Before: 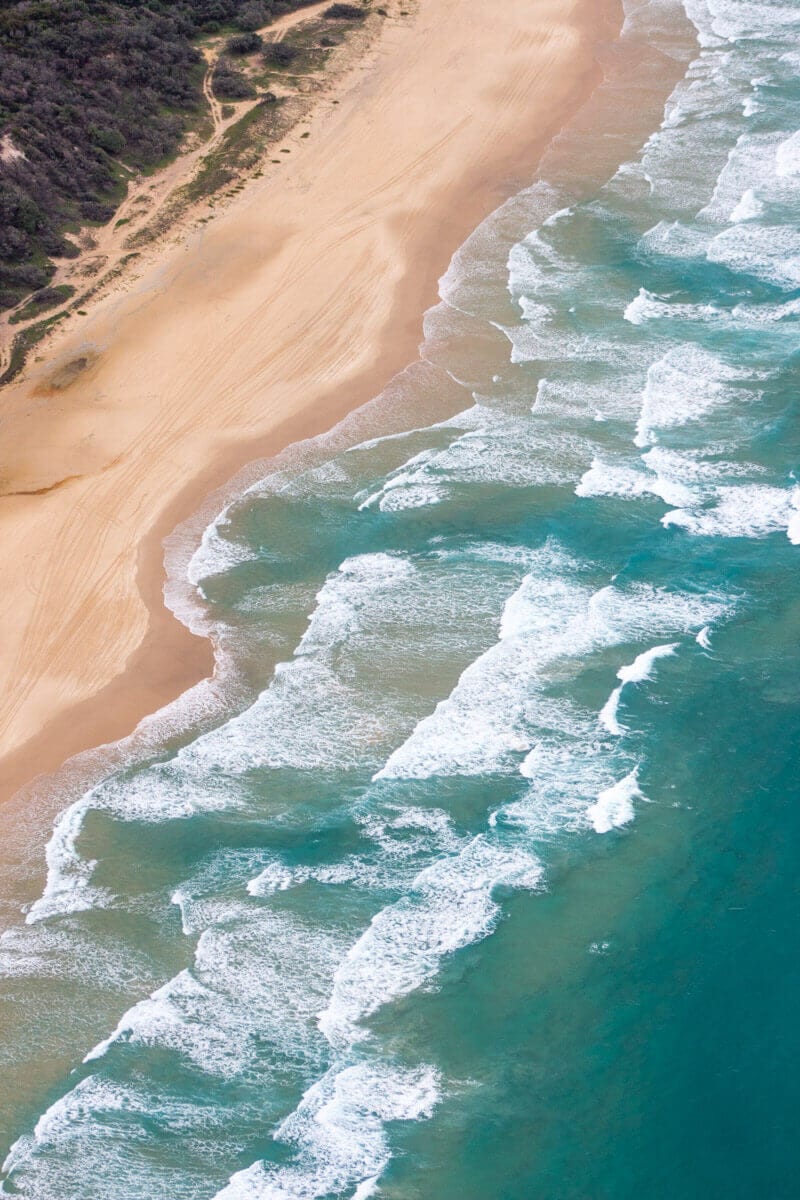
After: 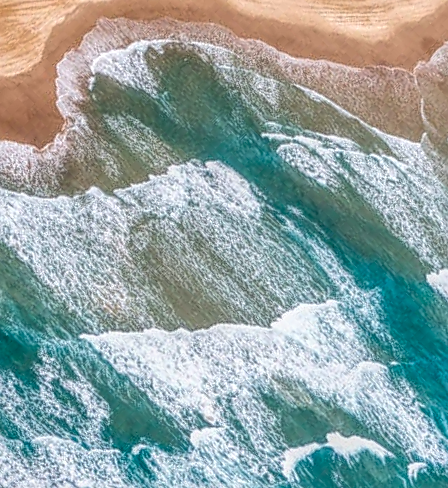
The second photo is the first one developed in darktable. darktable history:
base curve: preserve colors none
local contrast: highlights 20%, shadows 26%, detail 200%, midtone range 0.2
sharpen: on, module defaults
crop and rotate: angle -44.94°, top 16.466%, right 0.891%, bottom 11.641%
shadows and highlights: soften with gaussian
contrast brightness saturation: contrast 0.186, brightness -0.115, saturation 0.211
